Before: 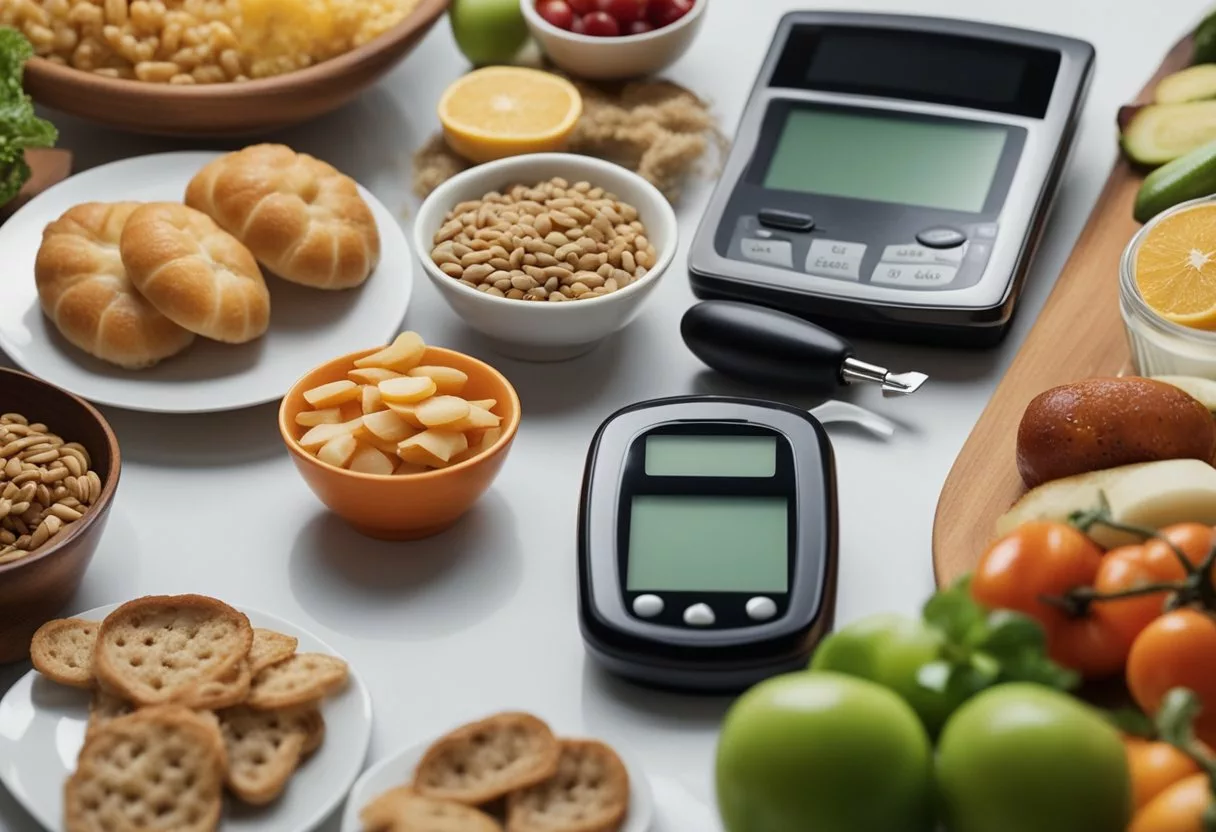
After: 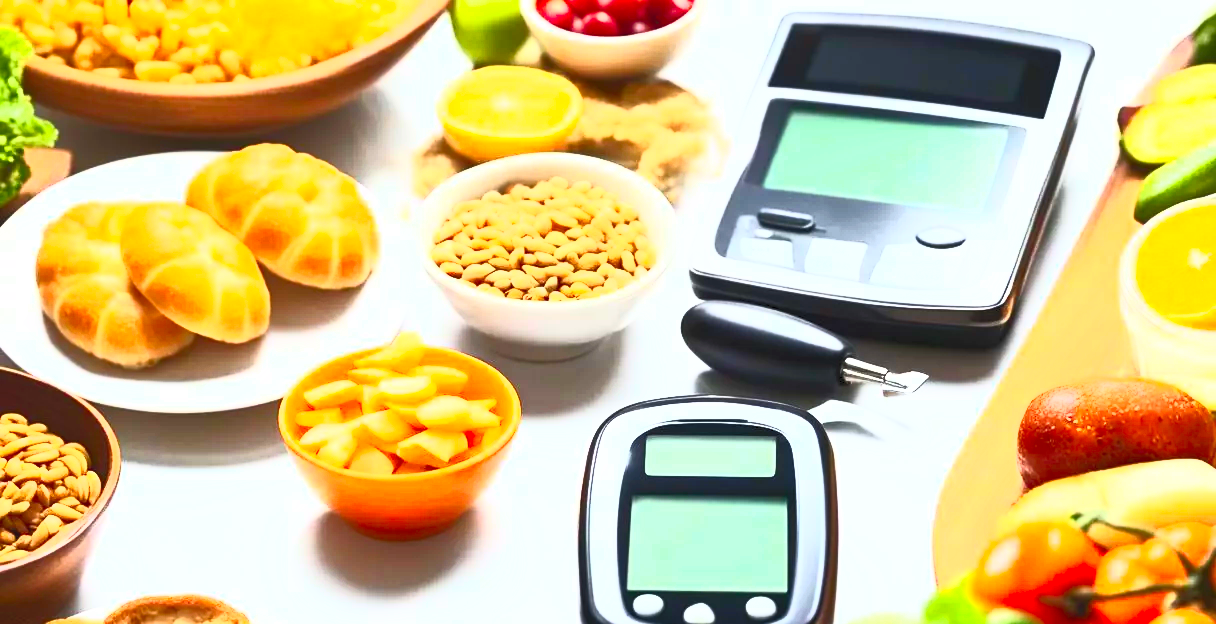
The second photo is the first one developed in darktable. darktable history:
crop: bottom 24.988%
contrast brightness saturation: contrast 1, brightness 1, saturation 1
exposure: exposure 0.781 EV, compensate highlight preservation false
